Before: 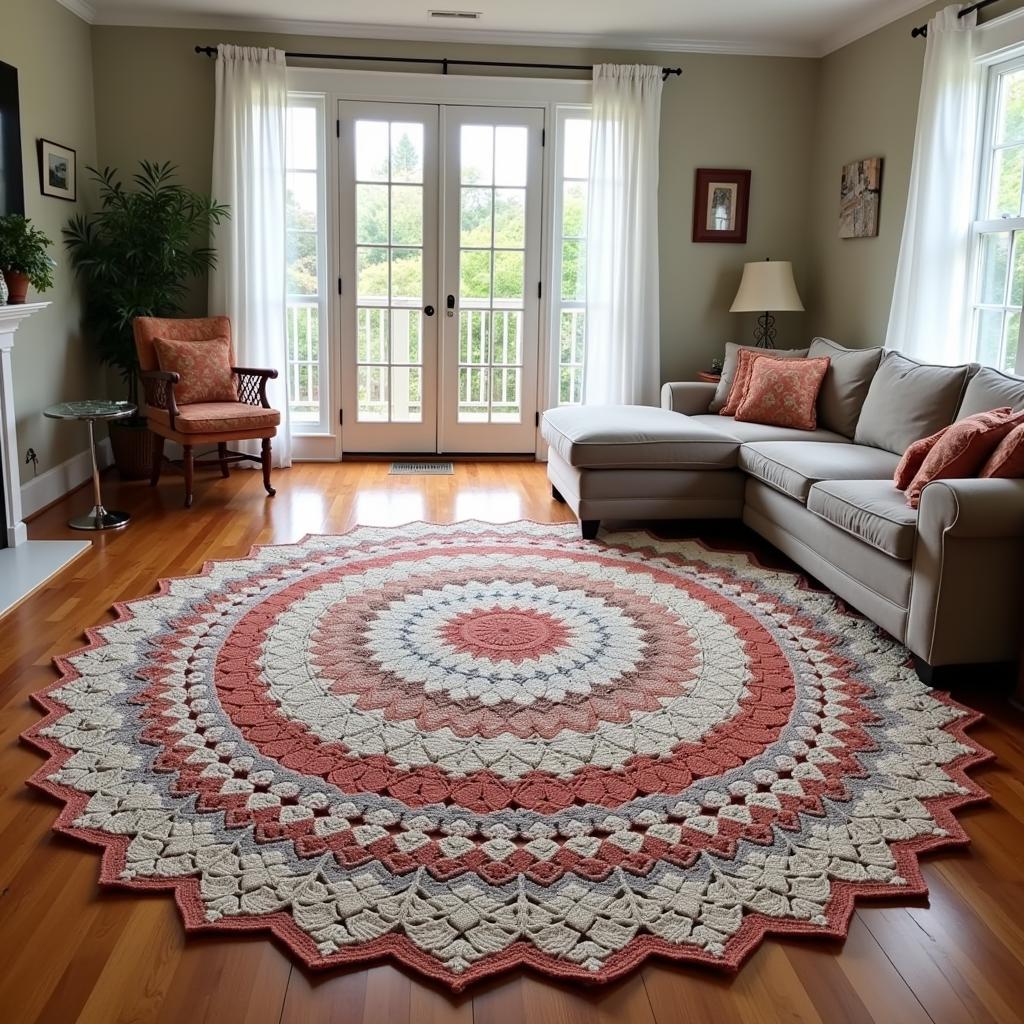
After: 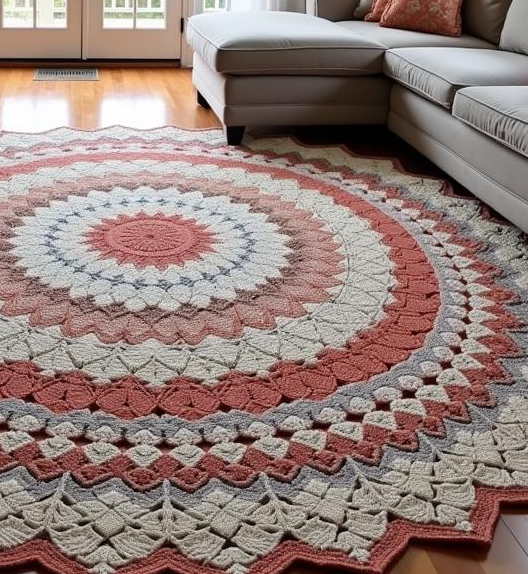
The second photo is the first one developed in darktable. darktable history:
crop: left 34.681%, top 38.533%, right 13.739%, bottom 5.369%
